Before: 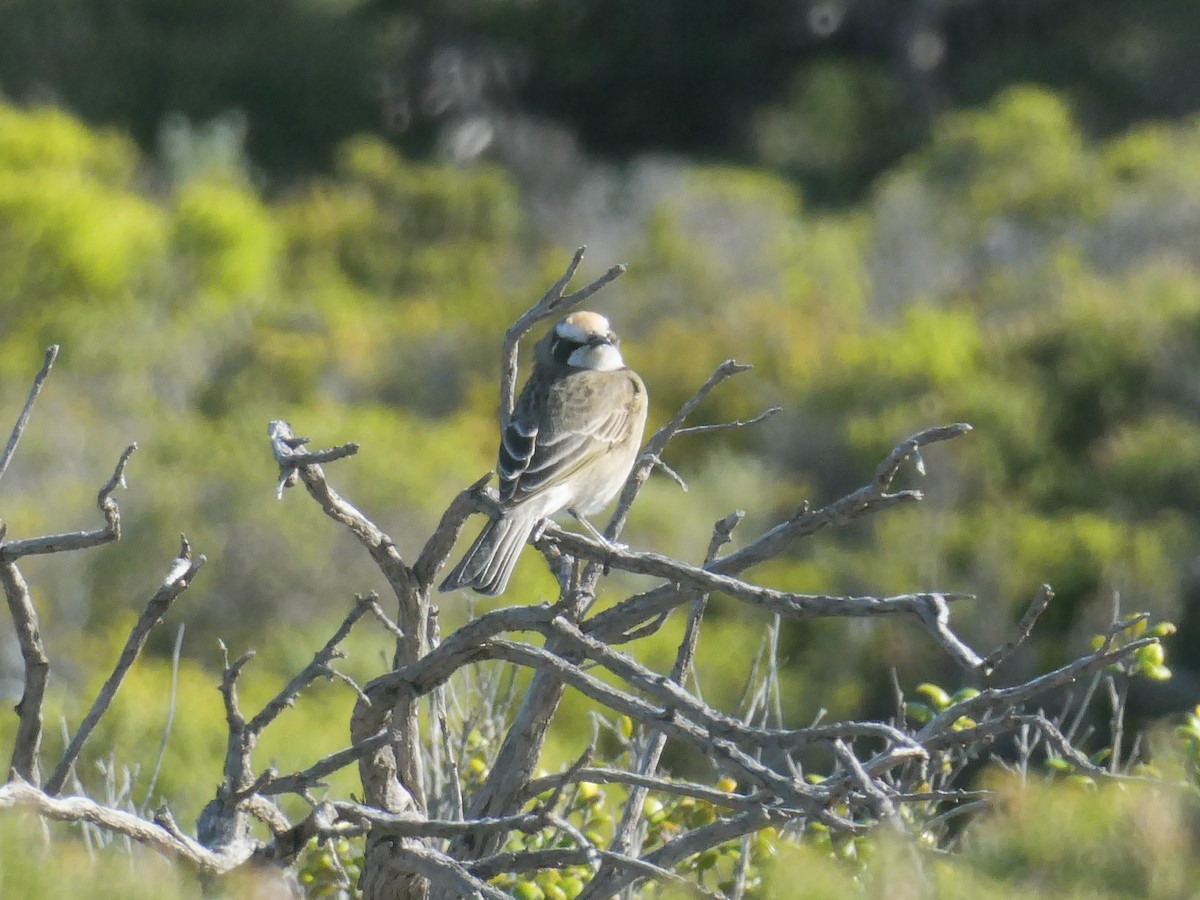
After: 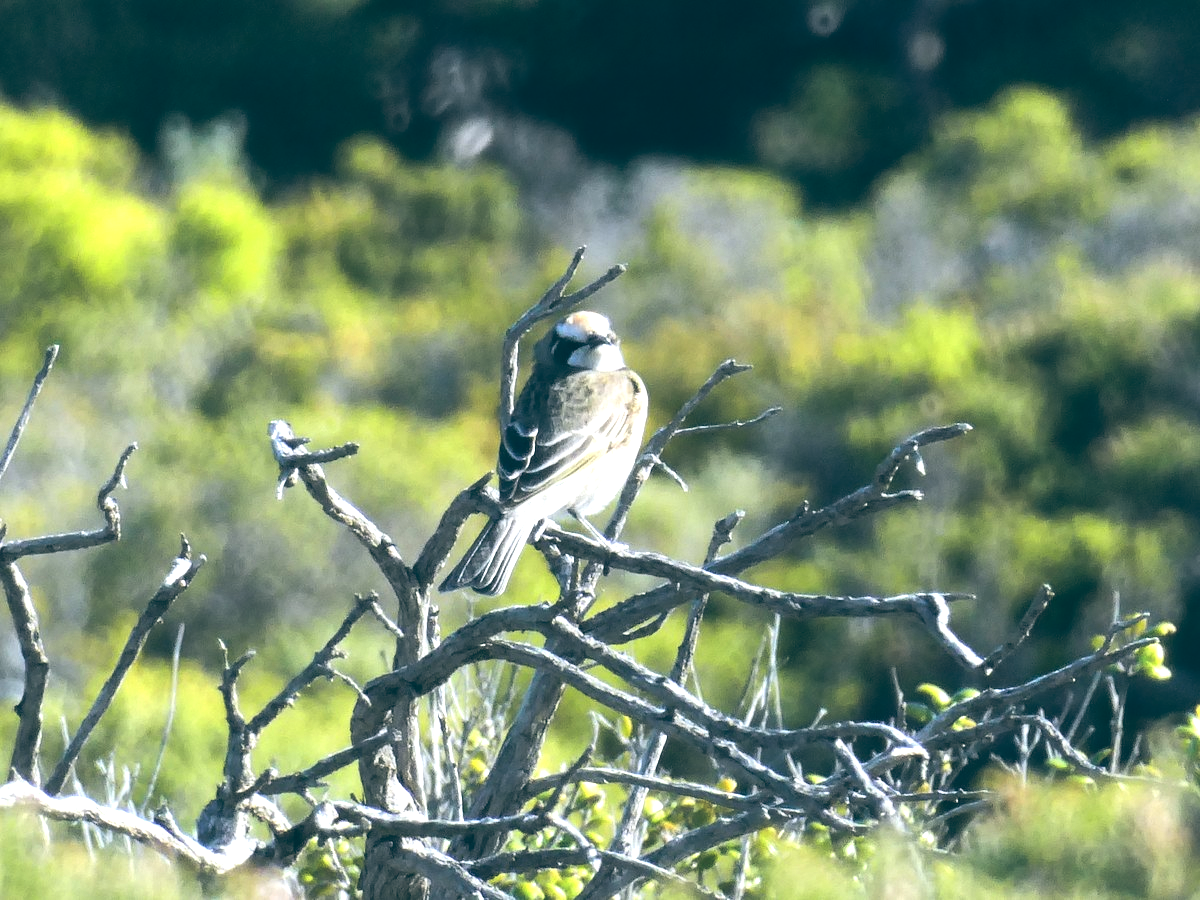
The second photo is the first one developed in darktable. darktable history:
color balance: lift [1.016, 0.983, 1, 1.017], gamma [0.958, 1, 1, 1], gain [0.981, 1.007, 0.993, 1.002], input saturation 118.26%, contrast 13.43%, contrast fulcrum 21.62%, output saturation 82.76%
tone equalizer: -8 EV -0.75 EV, -7 EV -0.7 EV, -6 EV -0.6 EV, -5 EV -0.4 EV, -3 EV 0.4 EV, -2 EV 0.6 EV, -1 EV 0.7 EV, +0 EV 0.75 EV, edges refinement/feathering 500, mask exposure compensation -1.57 EV, preserve details no
white balance: red 0.983, blue 1.036
